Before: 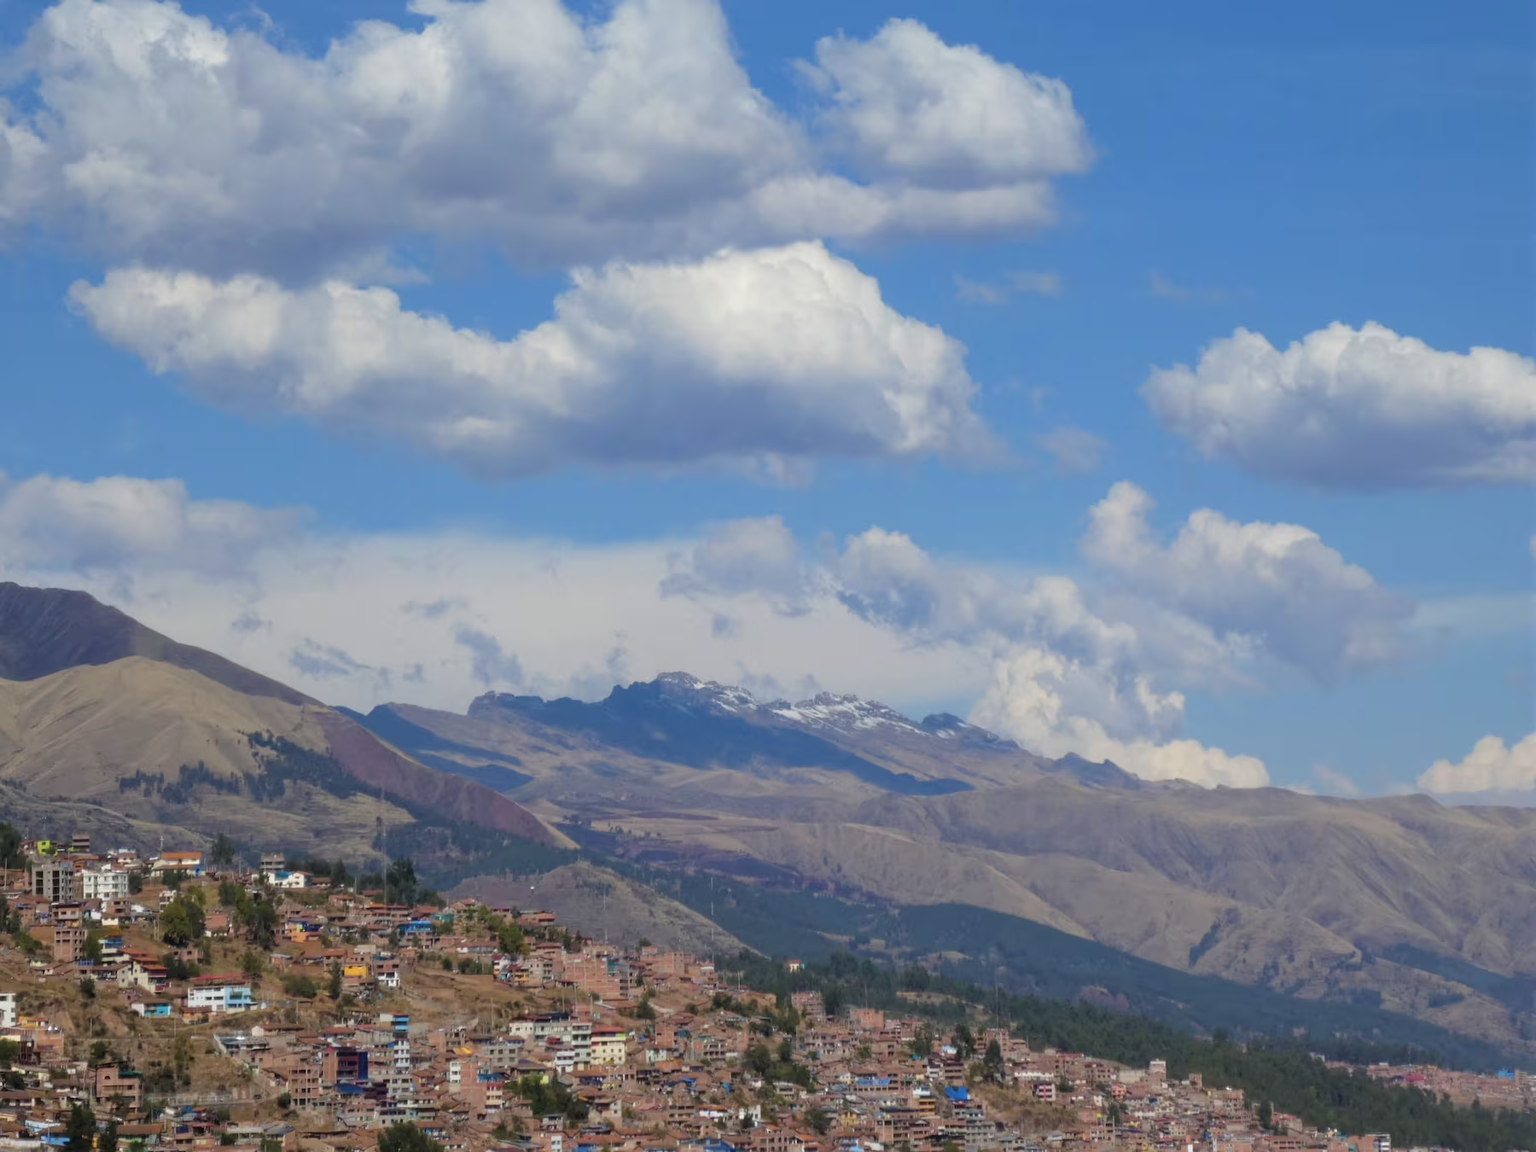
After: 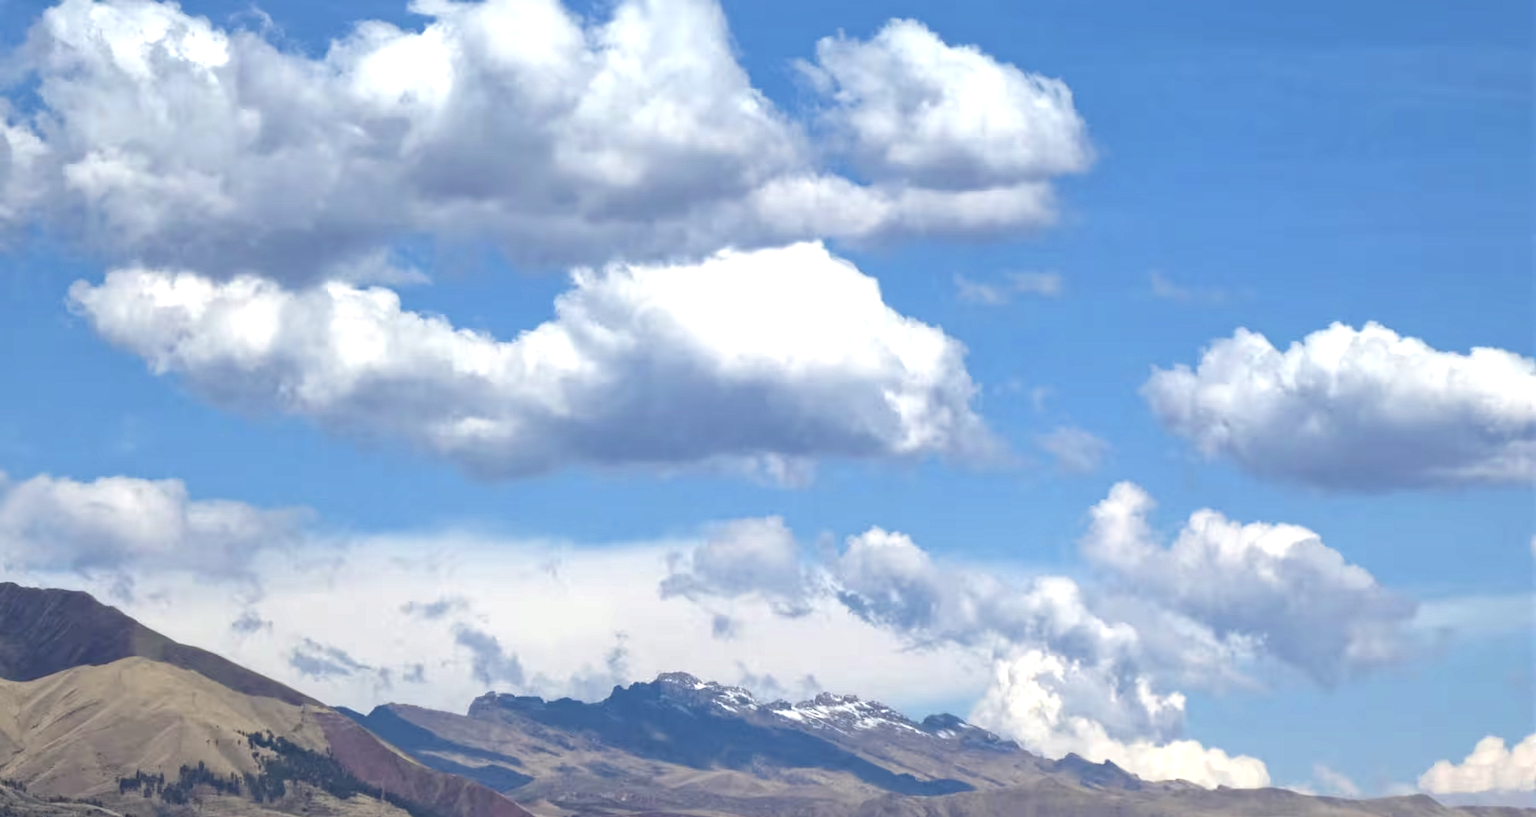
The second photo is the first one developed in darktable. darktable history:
haze removal: compatibility mode true, adaptive false
local contrast: mode bilateral grid, contrast 20, coarseness 51, detail 119%, midtone range 0.2
color balance rgb: shadows fall-off 102.61%, linear chroma grading › global chroma 0.483%, perceptual saturation grading › global saturation -27.848%, perceptual brilliance grading › global brilliance 12.538%, perceptual brilliance grading › highlights 14.854%, mask middle-gray fulcrum 21.686%
crop: right 0%, bottom 29.018%
